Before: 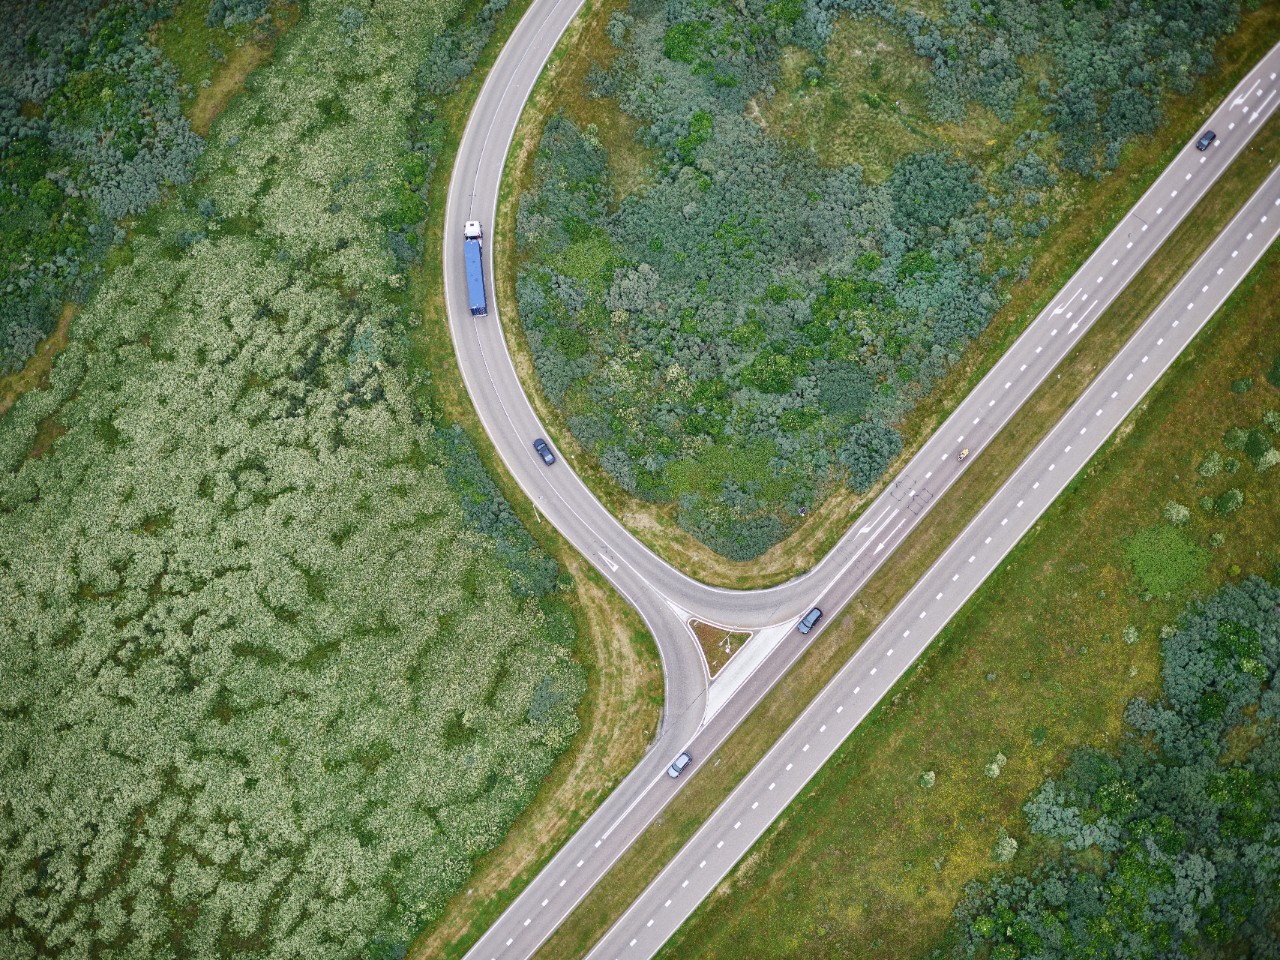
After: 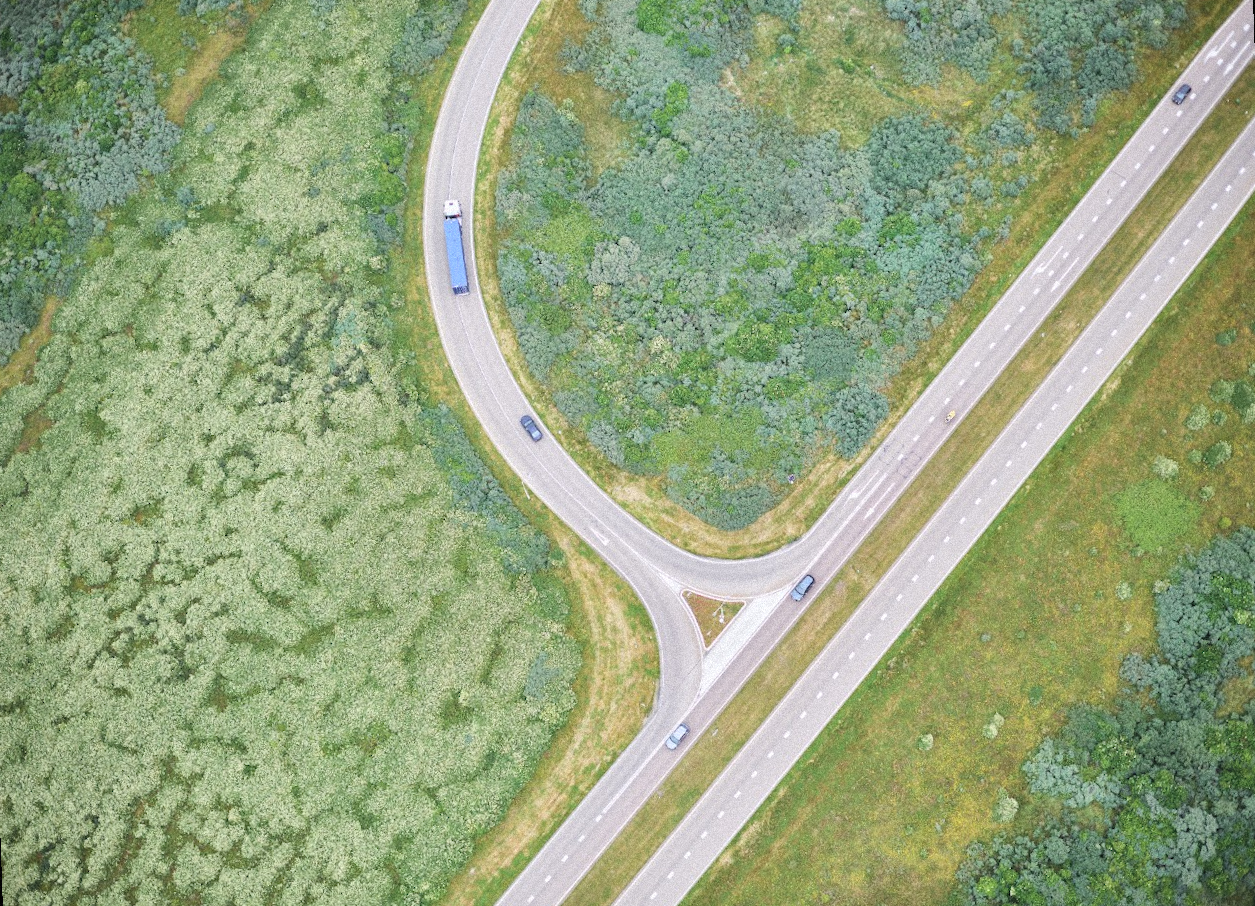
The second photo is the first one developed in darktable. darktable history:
global tonemap: drago (0.7, 100)
grain: mid-tones bias 0%
rotate and perspective: rotation -2°, crop left 0.022, crop right 0.978, crop top 0.049, crop bottom 0.951
